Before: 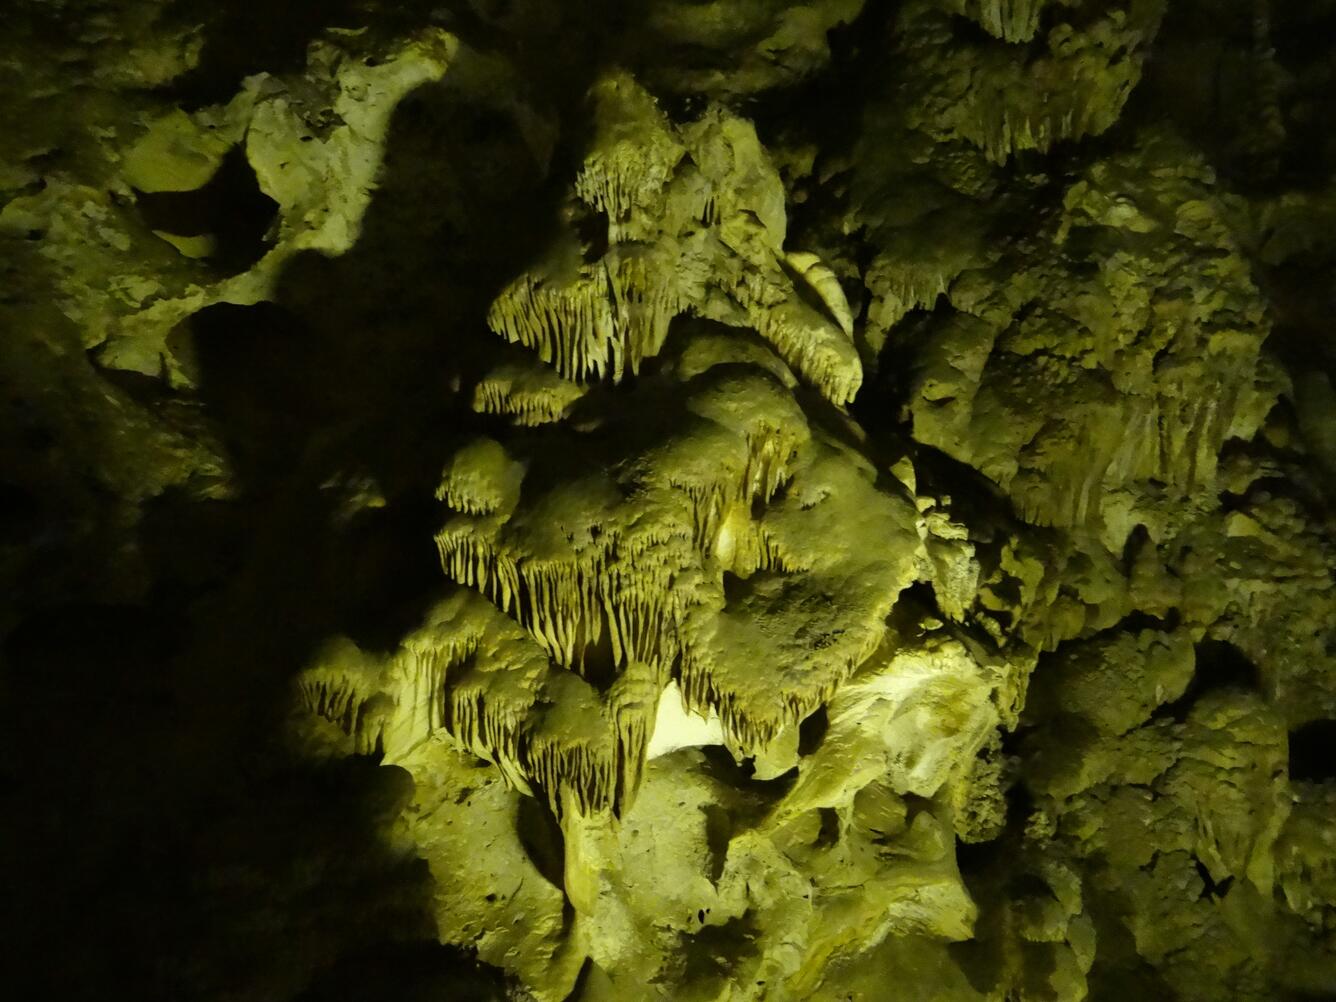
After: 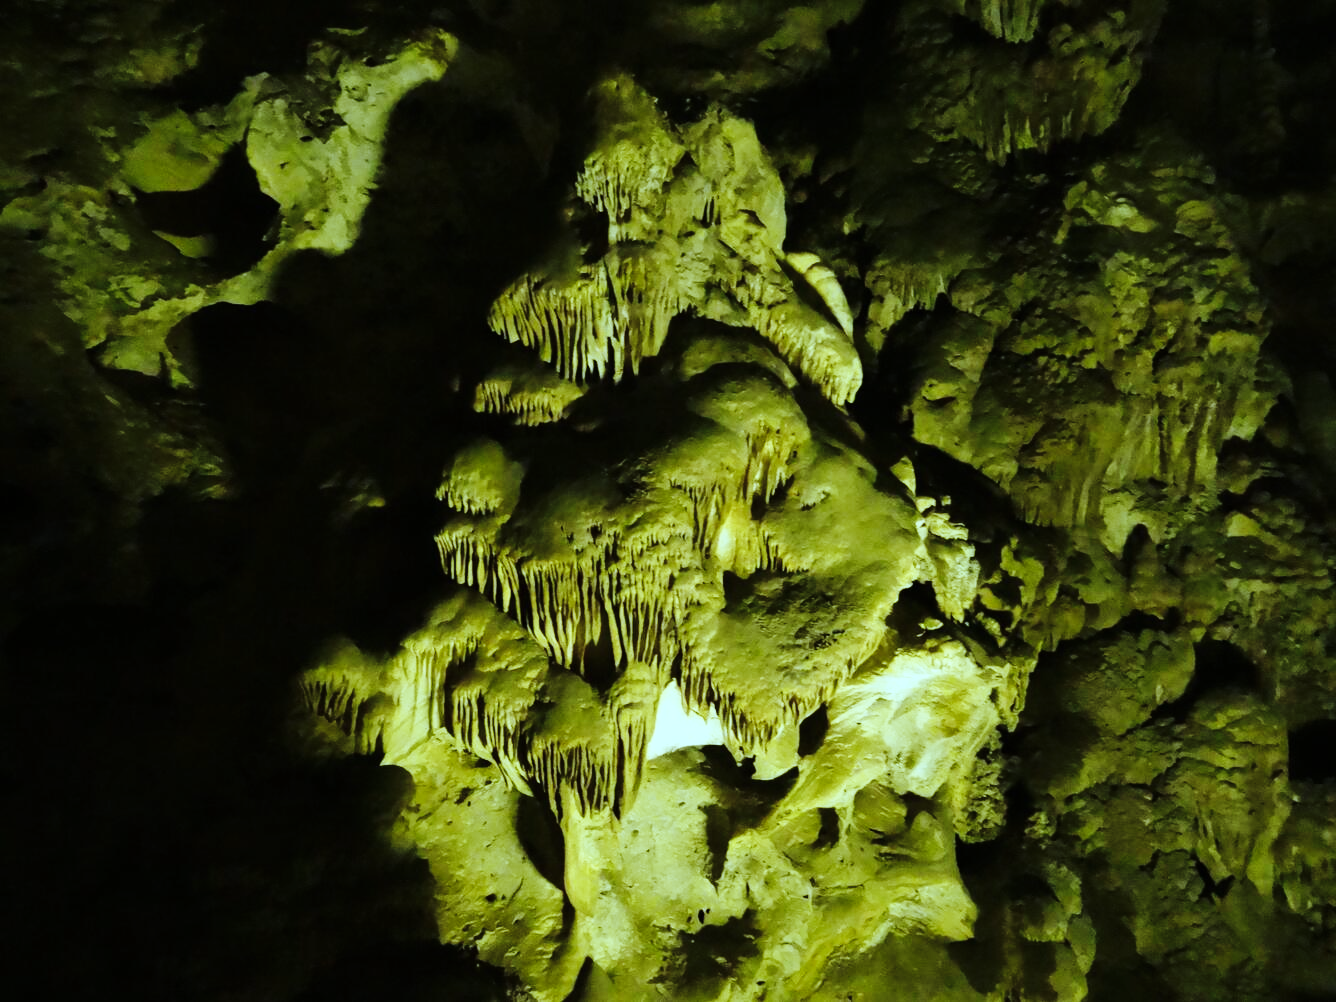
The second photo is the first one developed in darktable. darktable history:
base curve: curves: ch0 [(0, 0) (0.036, 0.025) (0.121, 0.166) (0.206, 0.329) (0.605, 0.79) (1, 1)], preserve colors none
color correction: highlights a* -9.66, highlights b* -21.05
